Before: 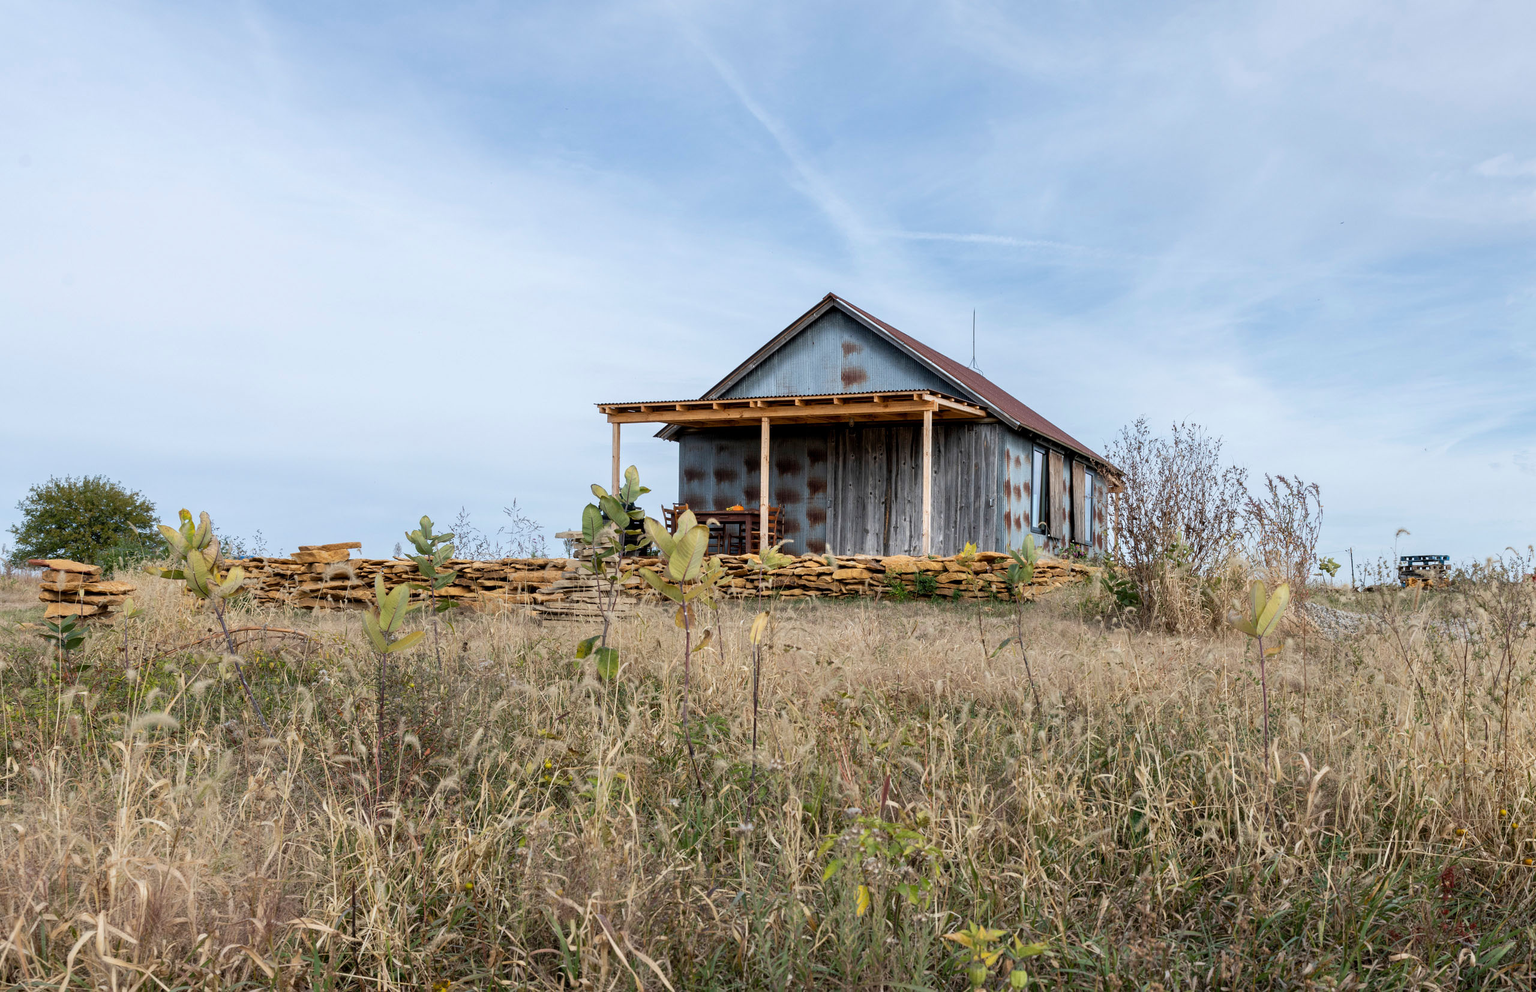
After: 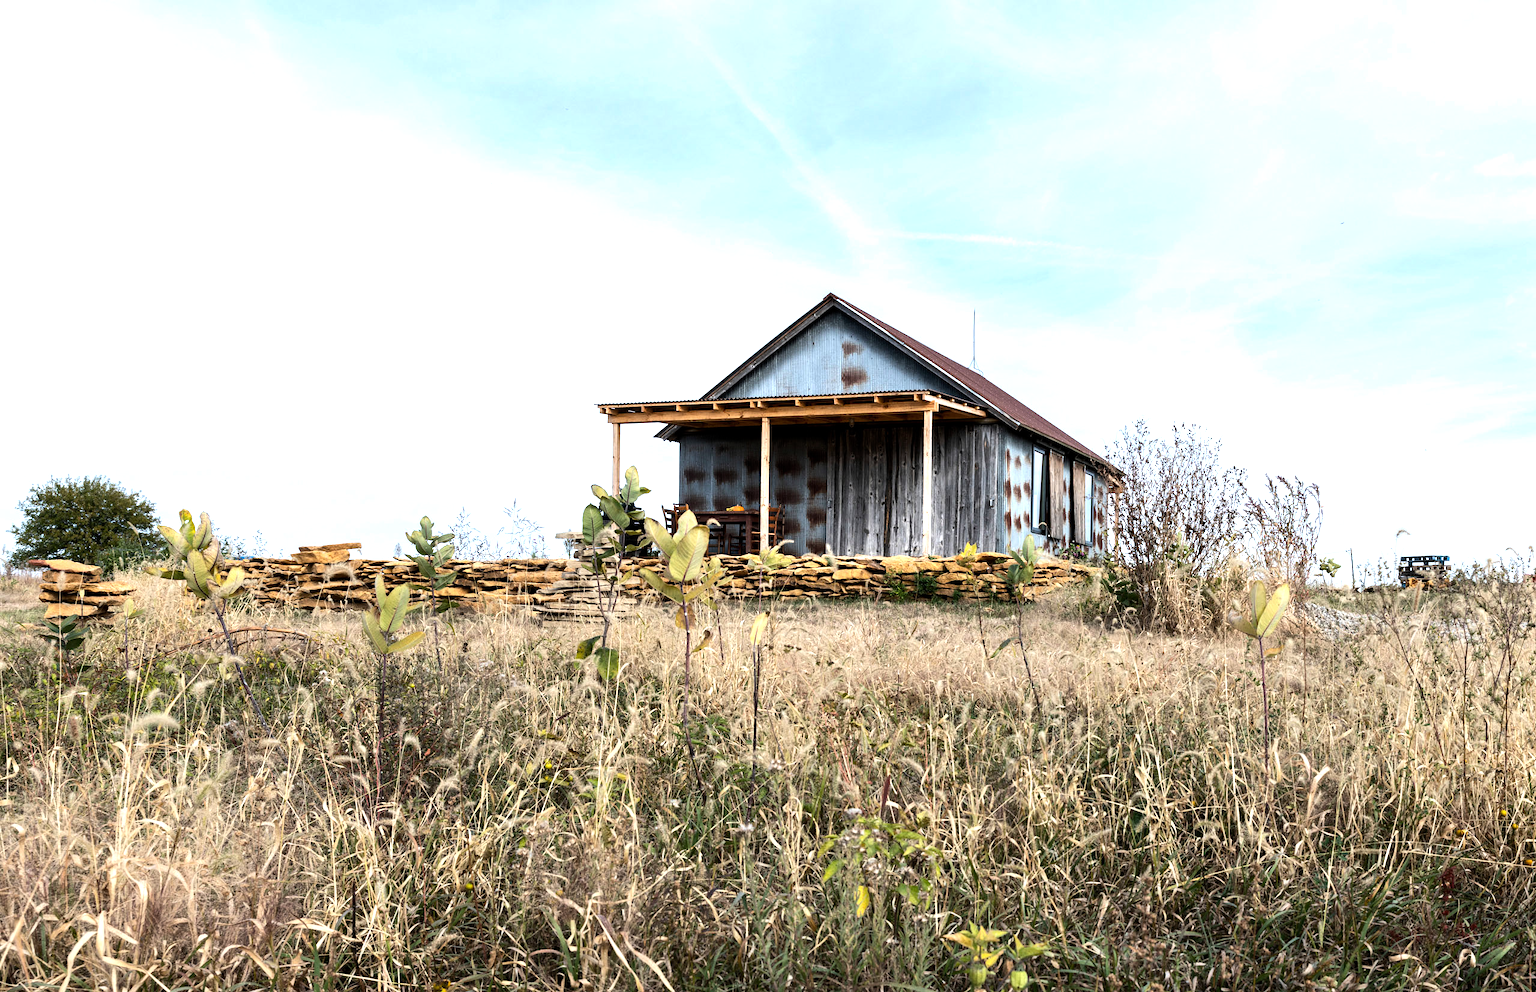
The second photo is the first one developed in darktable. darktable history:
tone equalizer: -8 EV -1.12 EV, -7 EV -1.03 EV, -6 EV -0.893 EV, -5 EV -0.609 EV, -3 EV 0.568 EV, -2 EV 0.868 EV, -1 EV 0.991 EV, +0 EV 1.07 EV, edges refinement/feathering 500, mask exposure compensation -1.57 EV, preserve details no
